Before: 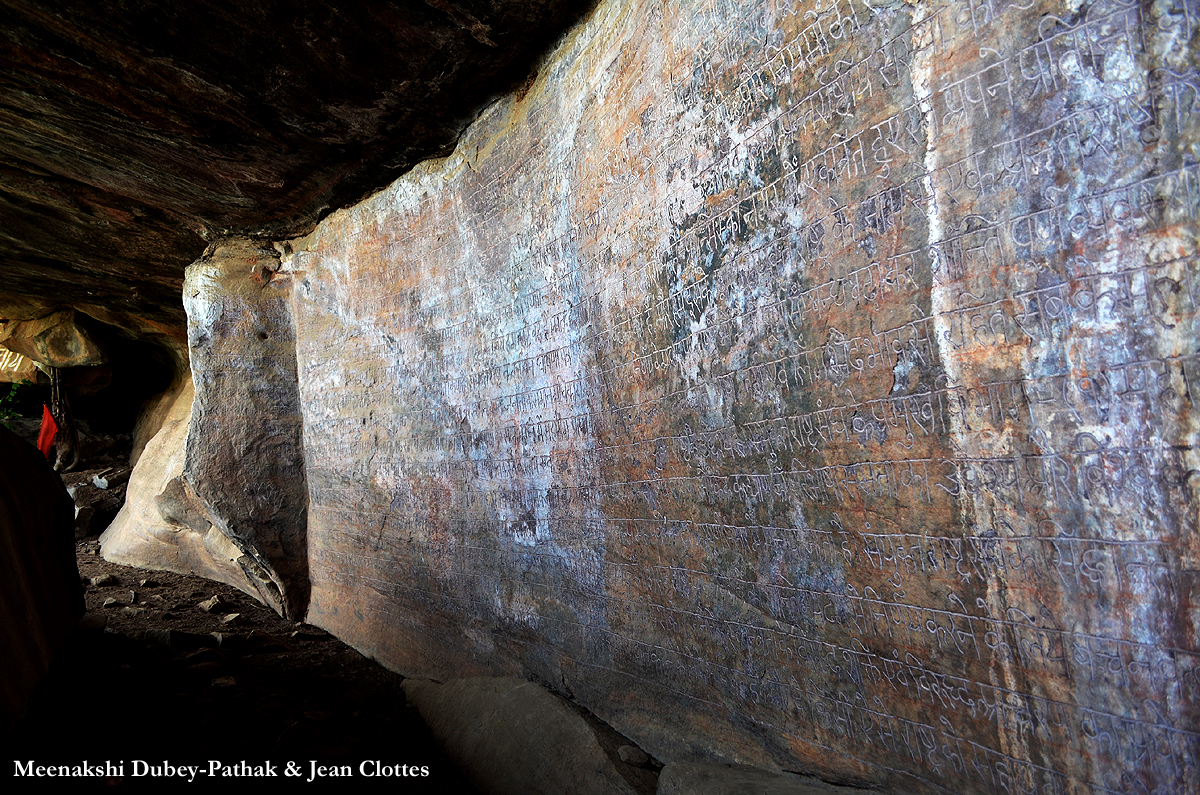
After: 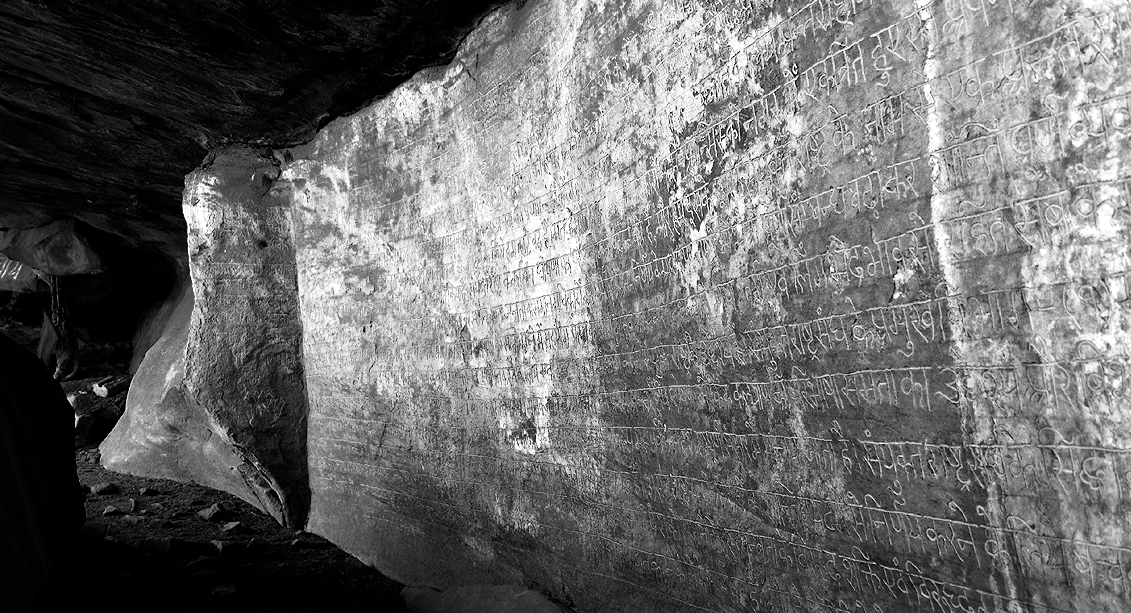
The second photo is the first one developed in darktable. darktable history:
levels: mode automatic, black 0.023%, white 99.97%, levels [0.062, 0.494, 0.925]
crop and rotate: angle 0.03°, top 11.643%, right 5.651%, bottom 11.189%
color zones: curves: ch0 [(0.287, 0.048) (0.493, 0.484) (0.737, 0.816)]; ch1 [(0, 0) (0.143, 0) (0.286, 0) (0.429, 0) (0.571, 0) (0.714, 0) (0.857, 0)]
tone curve: curves: ch0 [(0, 0) (0.071, 0.047) (0.266, 0.26) (0.491, 0.552) (0.753, 0.818) (1, 0.983)]; ch1 [(0, 0) (0.346, 0.307) (0.408, 0.369) (0.463, 0.443) (0.482, 0.493) (0.502, 0.5) (0.517, 0.518) (0.55, 0.573) (0.597, 0.641) (0.651, 0.709) (1, 1)]; ch2 [(0, 0) (0.346, 0.34) (0.434, 0.46) (0.485, 0.494) (0.5, 0.494) (0.517, 0.506) (0.535, 0.545) (0.583, 0.634) (0.625, 0.686) (1, 1)], color space Lab, independent channels, preserve colors none
